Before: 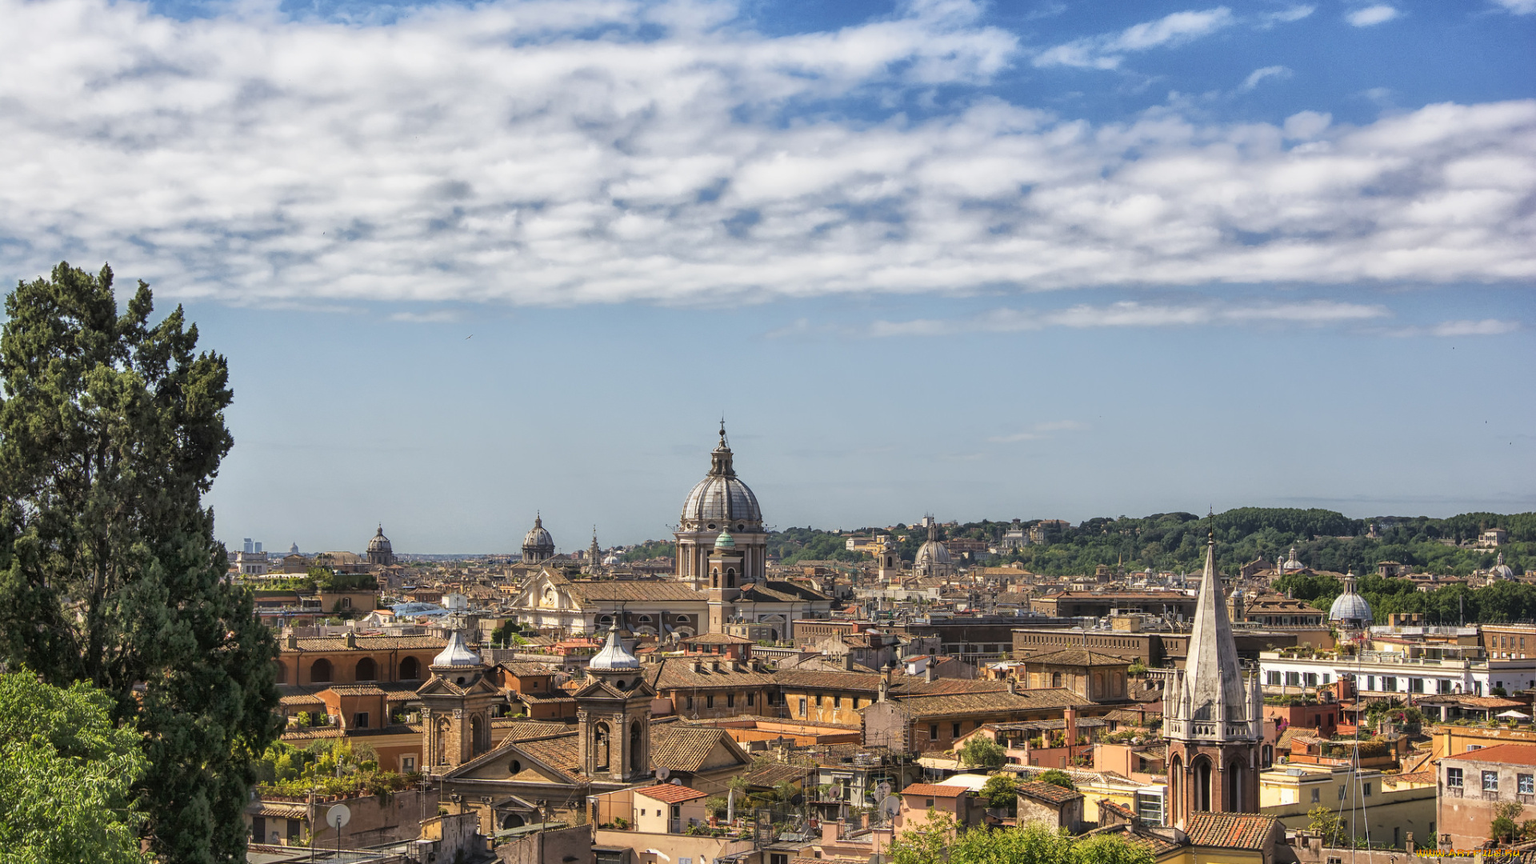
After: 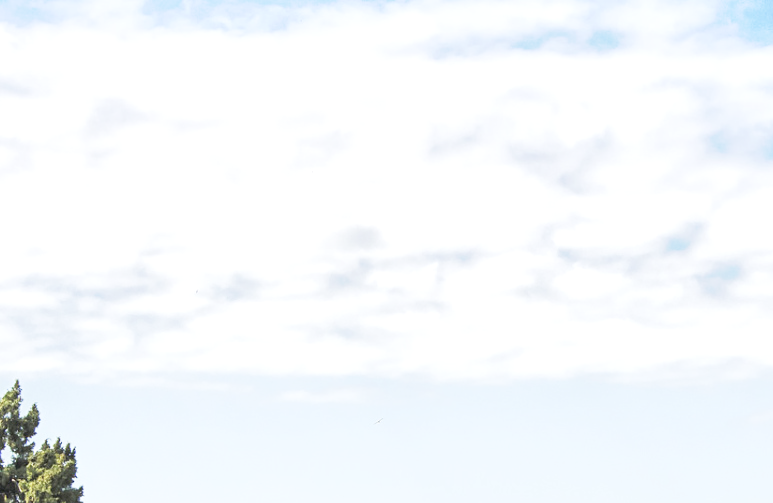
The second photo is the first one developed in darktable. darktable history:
crop and rotate: left 10.857%, top 0.064%, right 48.852%, bottom 53.347%
exposure: black level correction 0, exposure 1.445 EV, compensate exposure bias true, compensate highlight preservation false
base curve: curves: ch0 [(0, 0) (0.088, 0.125) (0.176, 0.251) (0.354, 0.501) (0.613, 0.749) (1, 0.877)], preserve colors none
